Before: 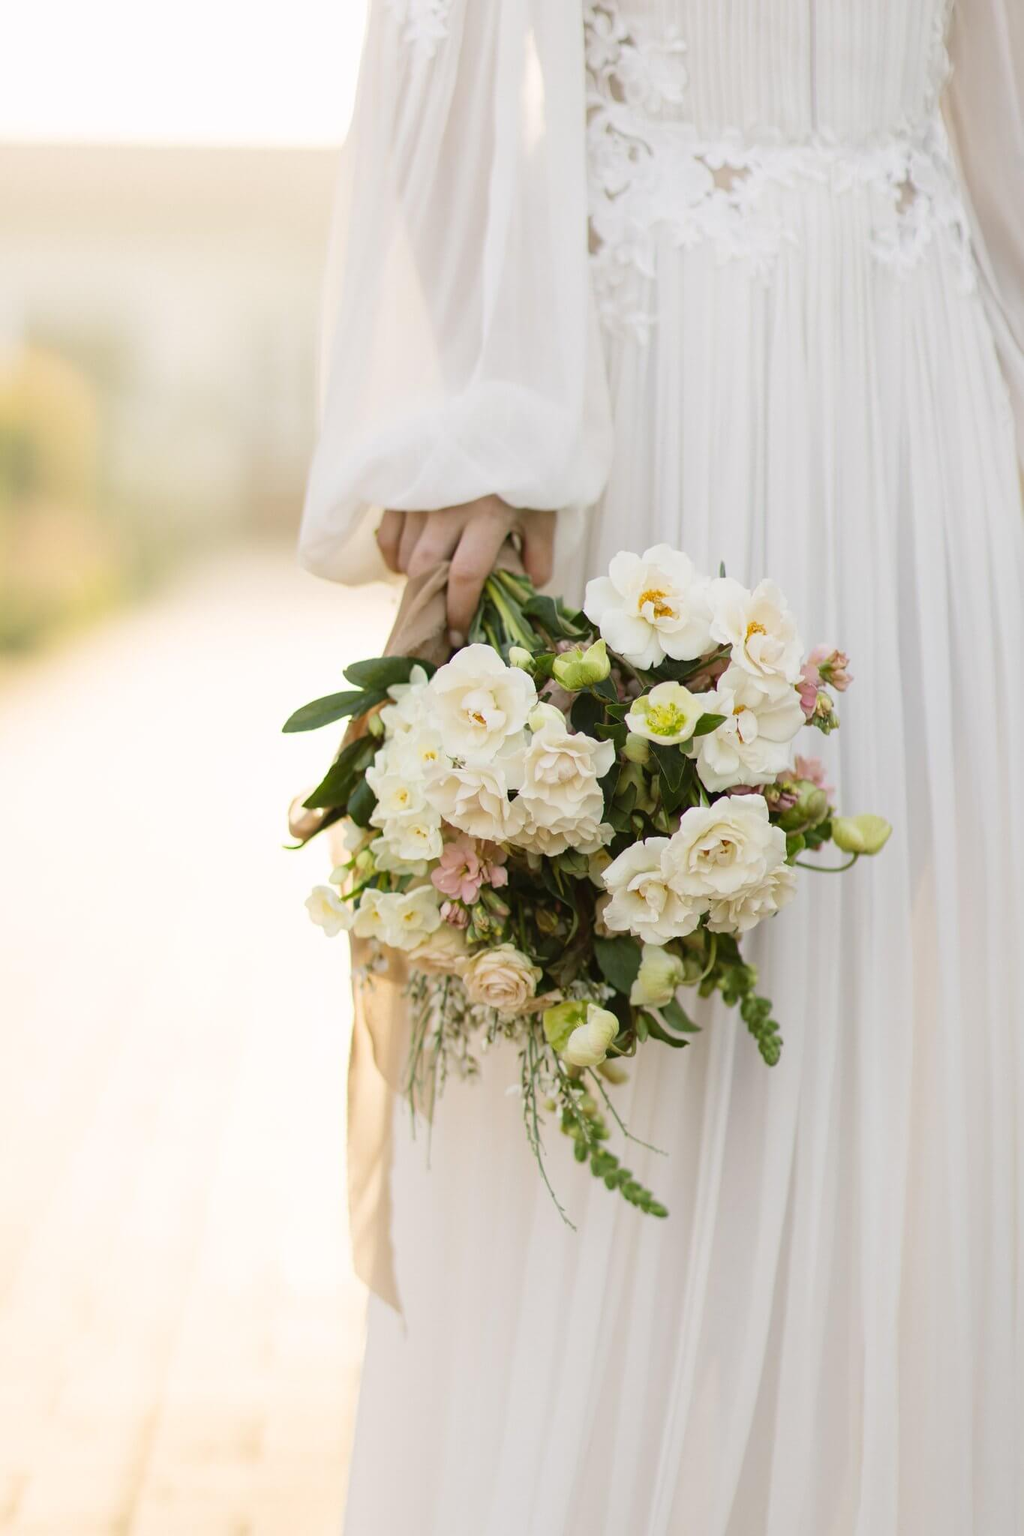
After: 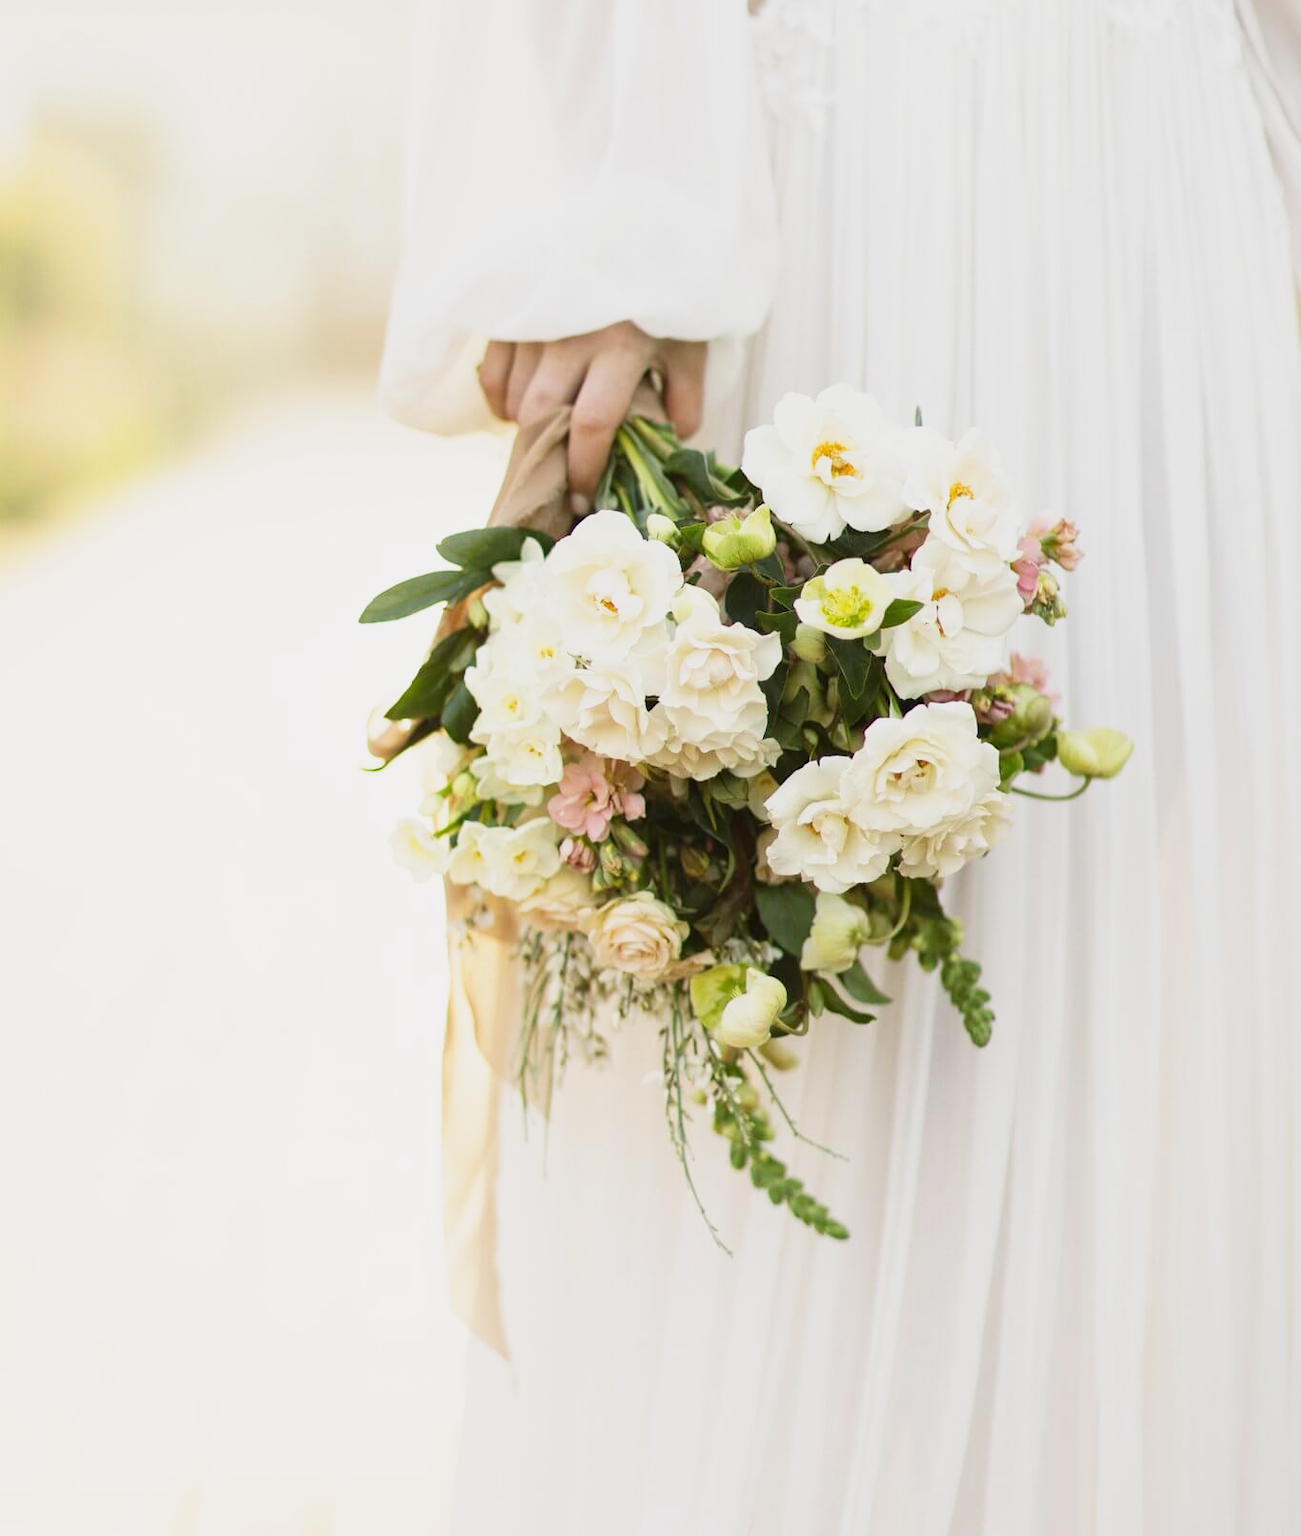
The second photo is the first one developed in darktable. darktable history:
crop and rotate: top 15.814%, bottom 5.523%
base curve: curves: ch0 [(0, 0) (0.088, 0.125) (0.176, 0.251) (0.354, 0.501) (0.613, 0.749) (1, 0.877)], preserve colors none
